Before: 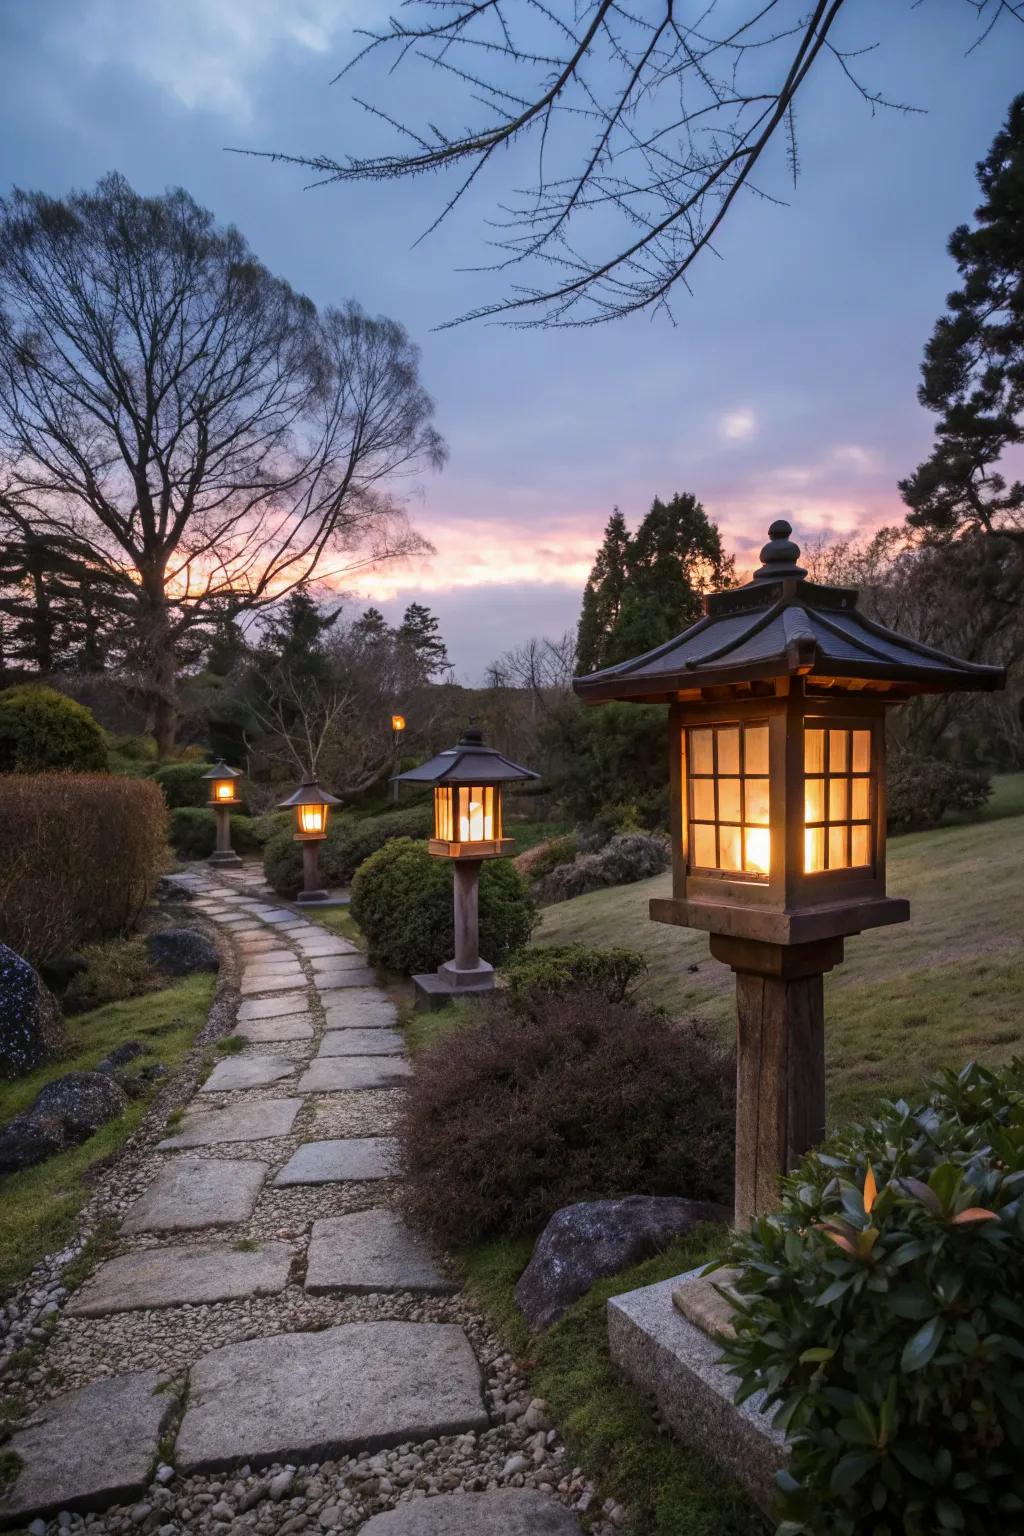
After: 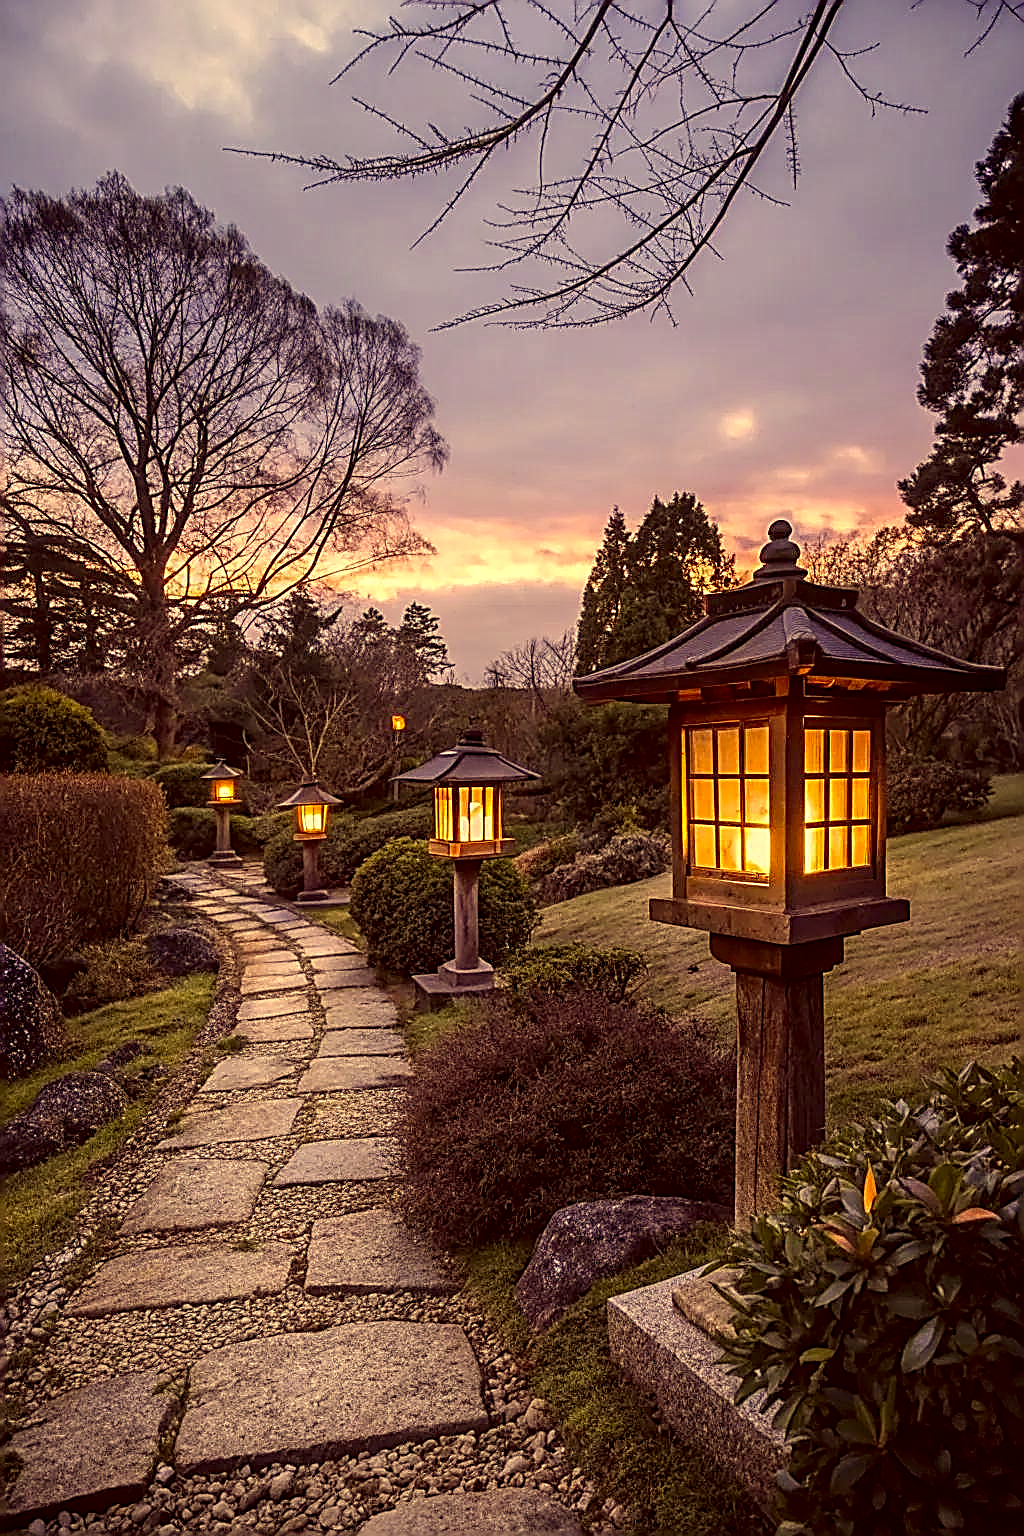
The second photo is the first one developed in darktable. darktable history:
local contrast: detail 144%
color correction: highlights a* 9.58, highlights b* 38.82, shadows a* 14.65, shadows b* 3.42
sharpen: amount 1.991
